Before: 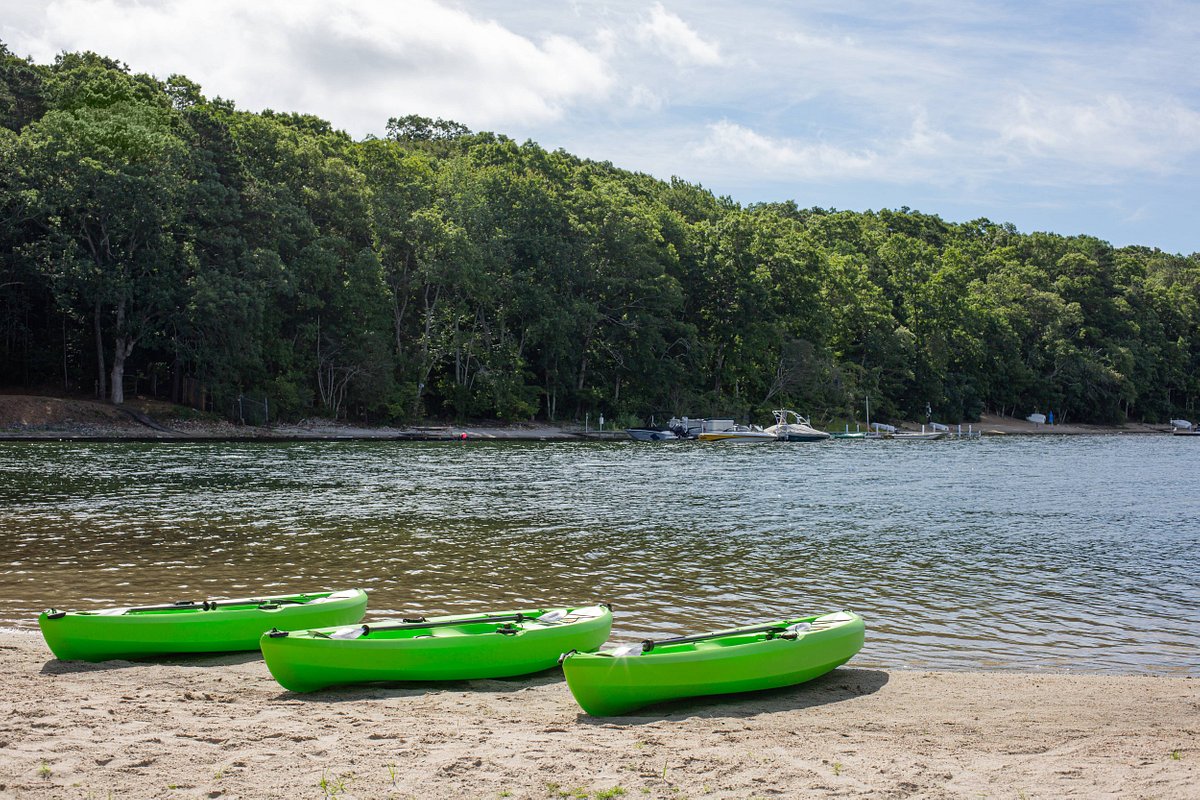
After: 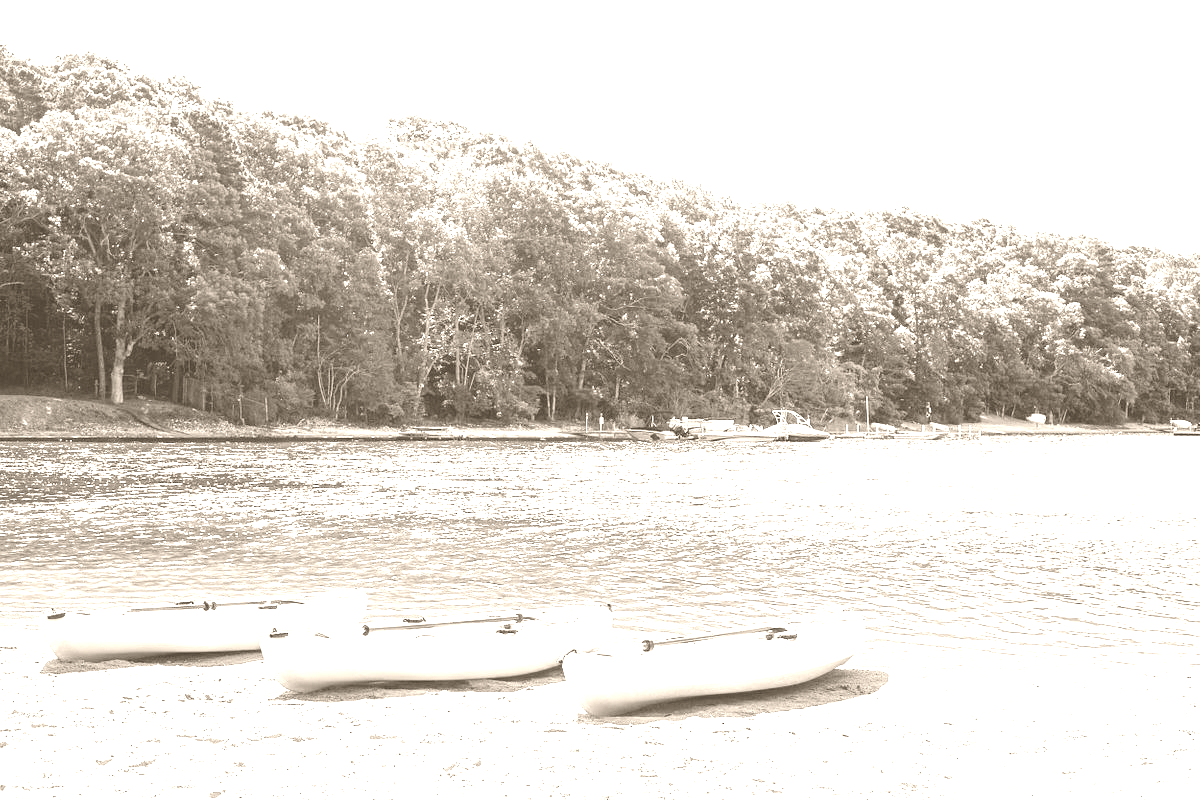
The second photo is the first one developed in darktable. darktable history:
colorize: hue 34.49°, saturation 35.33%, source mix 100%, version 1
exposure: black level correction 0.001, exposure 1.735 EV, compensate highlight preservation false
